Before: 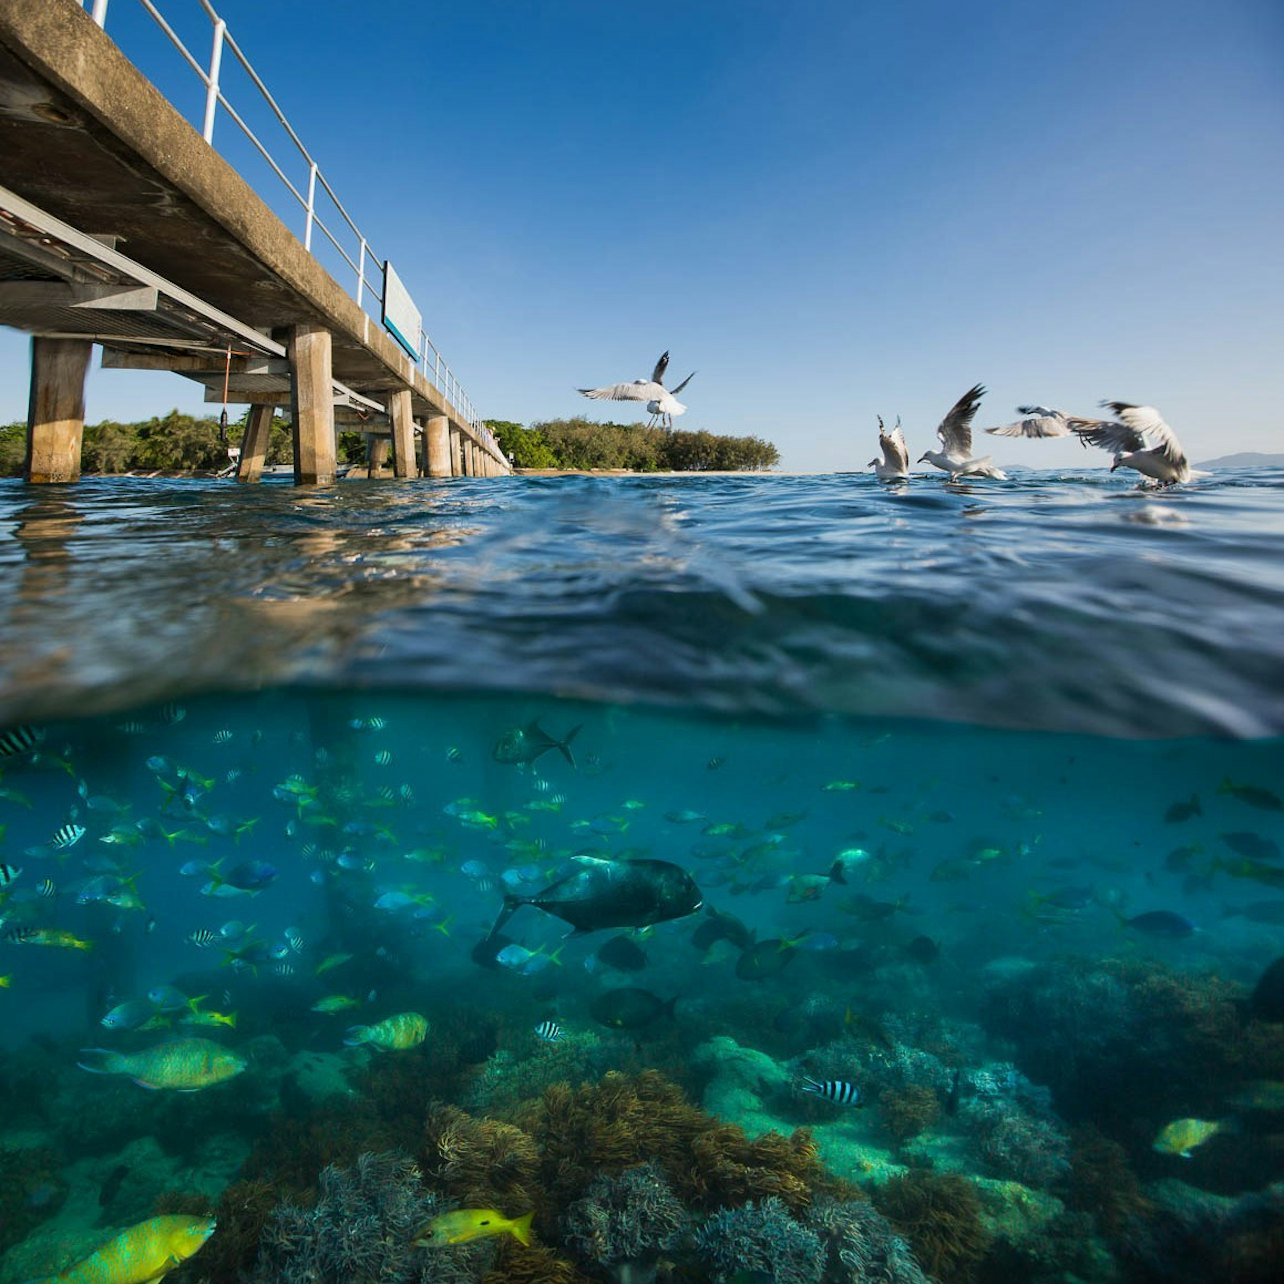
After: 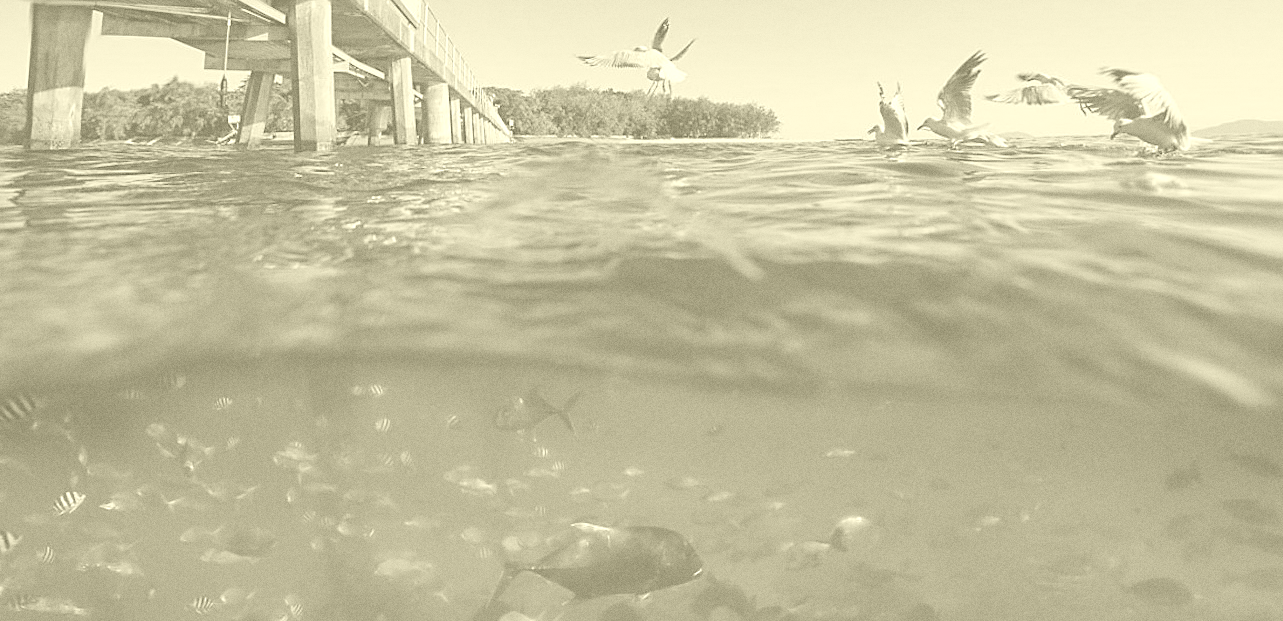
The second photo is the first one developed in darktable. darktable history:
grain: coarseness 0.47 ISO
tone equalizer: on, module defaults
sharpen: on, module defaults
colorize: hue 43.2°, saturation 40%, version 1
crop and rotate: top 26.056%, bottom 25.543%
